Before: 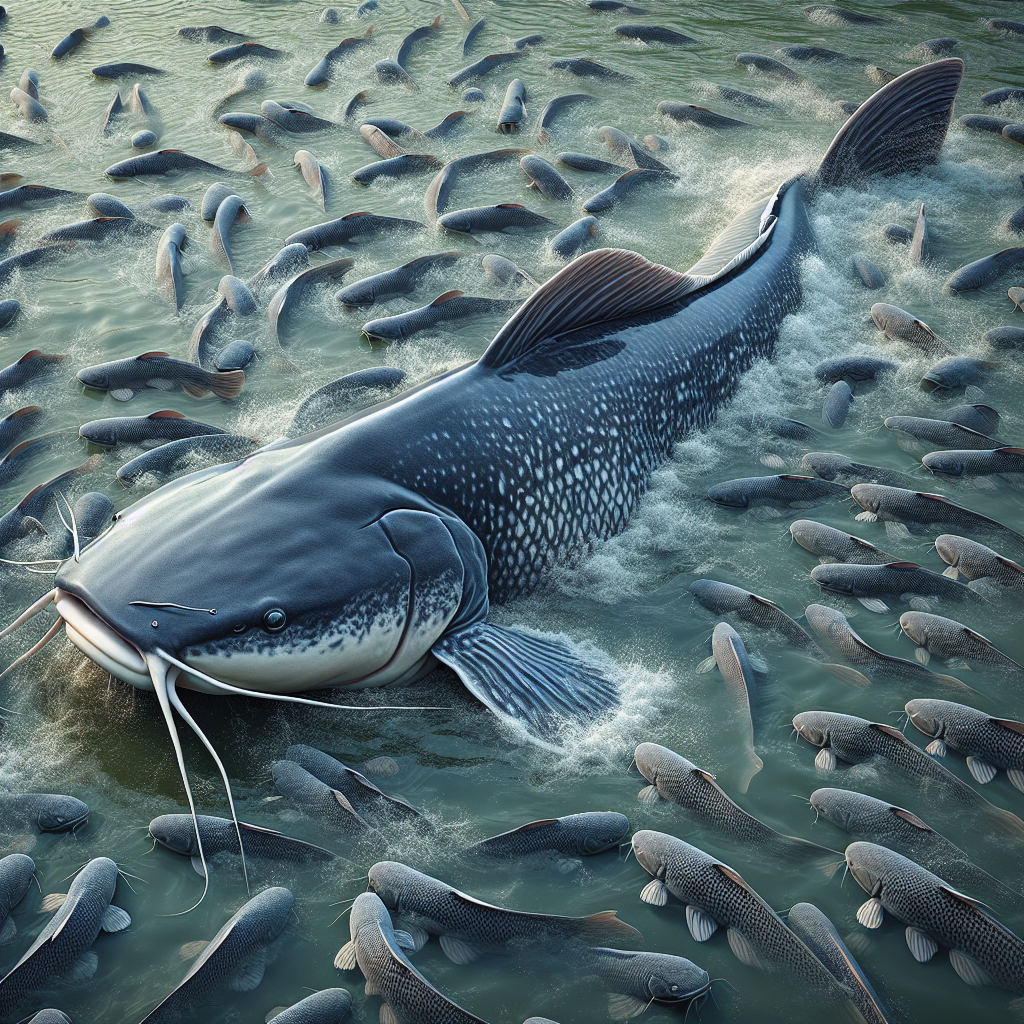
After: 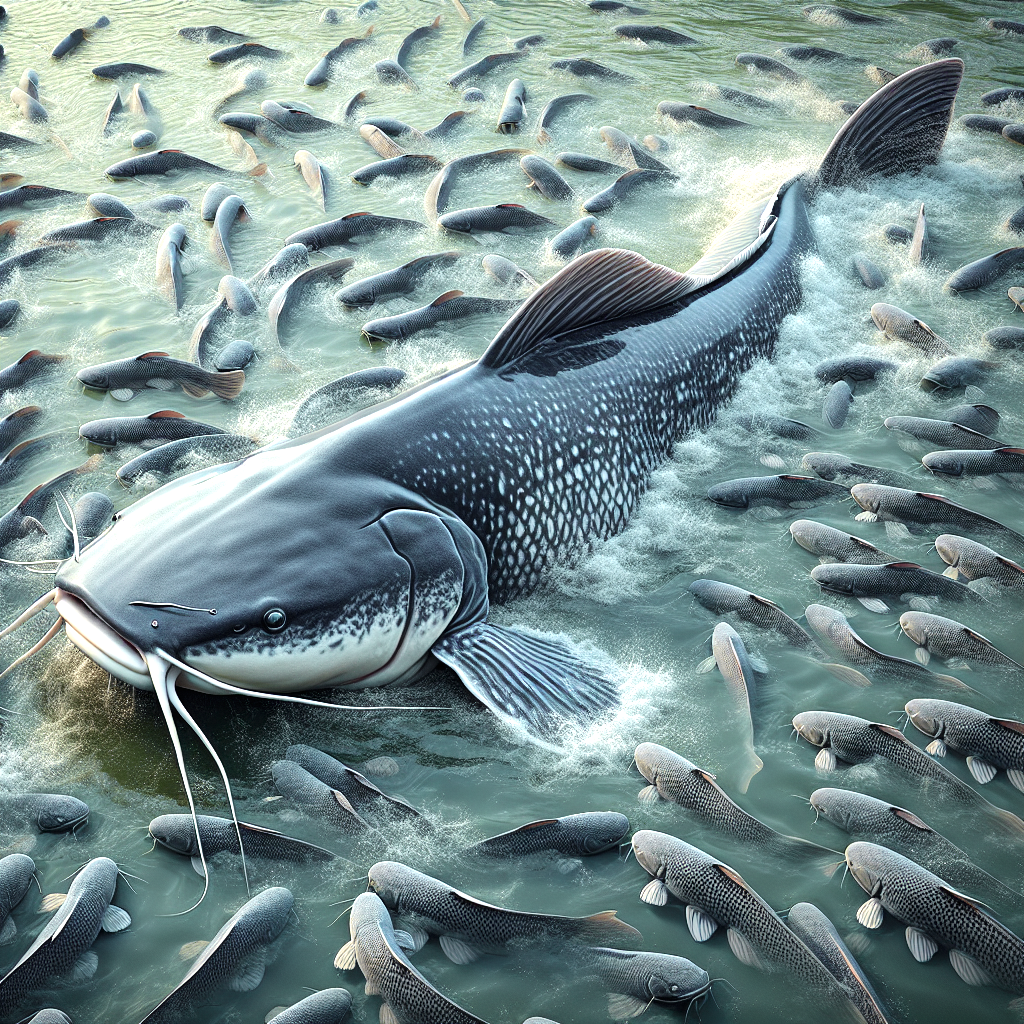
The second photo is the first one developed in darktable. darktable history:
tone curve: curves: ch0 [(0.003, 0) (0.066, 0.023) (0.149, 0.094) (0.264, 0.238) (0.395, 0.421) (0.517, 0.56) (0.688, 0.743) (0.813, 0.846) (1, 1)]; ch1 [(0, 0) (0.164, 0.115) (0.337, 0.332) (0.39, 0.398) (0.464, 0.461) (0.501, 0.5) (0.507, 0.503) (0.534, 0.537) (0.577, 0.59) (0.652, 0.681) (0.733, 0.749) (0.811, 0.796) (1, 1)]; ch2 [(0, 0) (0.337, 0.382) (0.464, 0.476) (0.501, 0.502) (0.527, 0.54) (0.551, 0.565) (0.6, 0.59) (0.687, 0.675) (1, 1)], color space Lab, independent channels, preserve colors none
exposure: black level correction 0, exposure 0.7 EV, compensate highlight preservation false
levels: mode automatic, black 0.023%, white 99.97%, levels [0.062, 0.494, 0.925]
